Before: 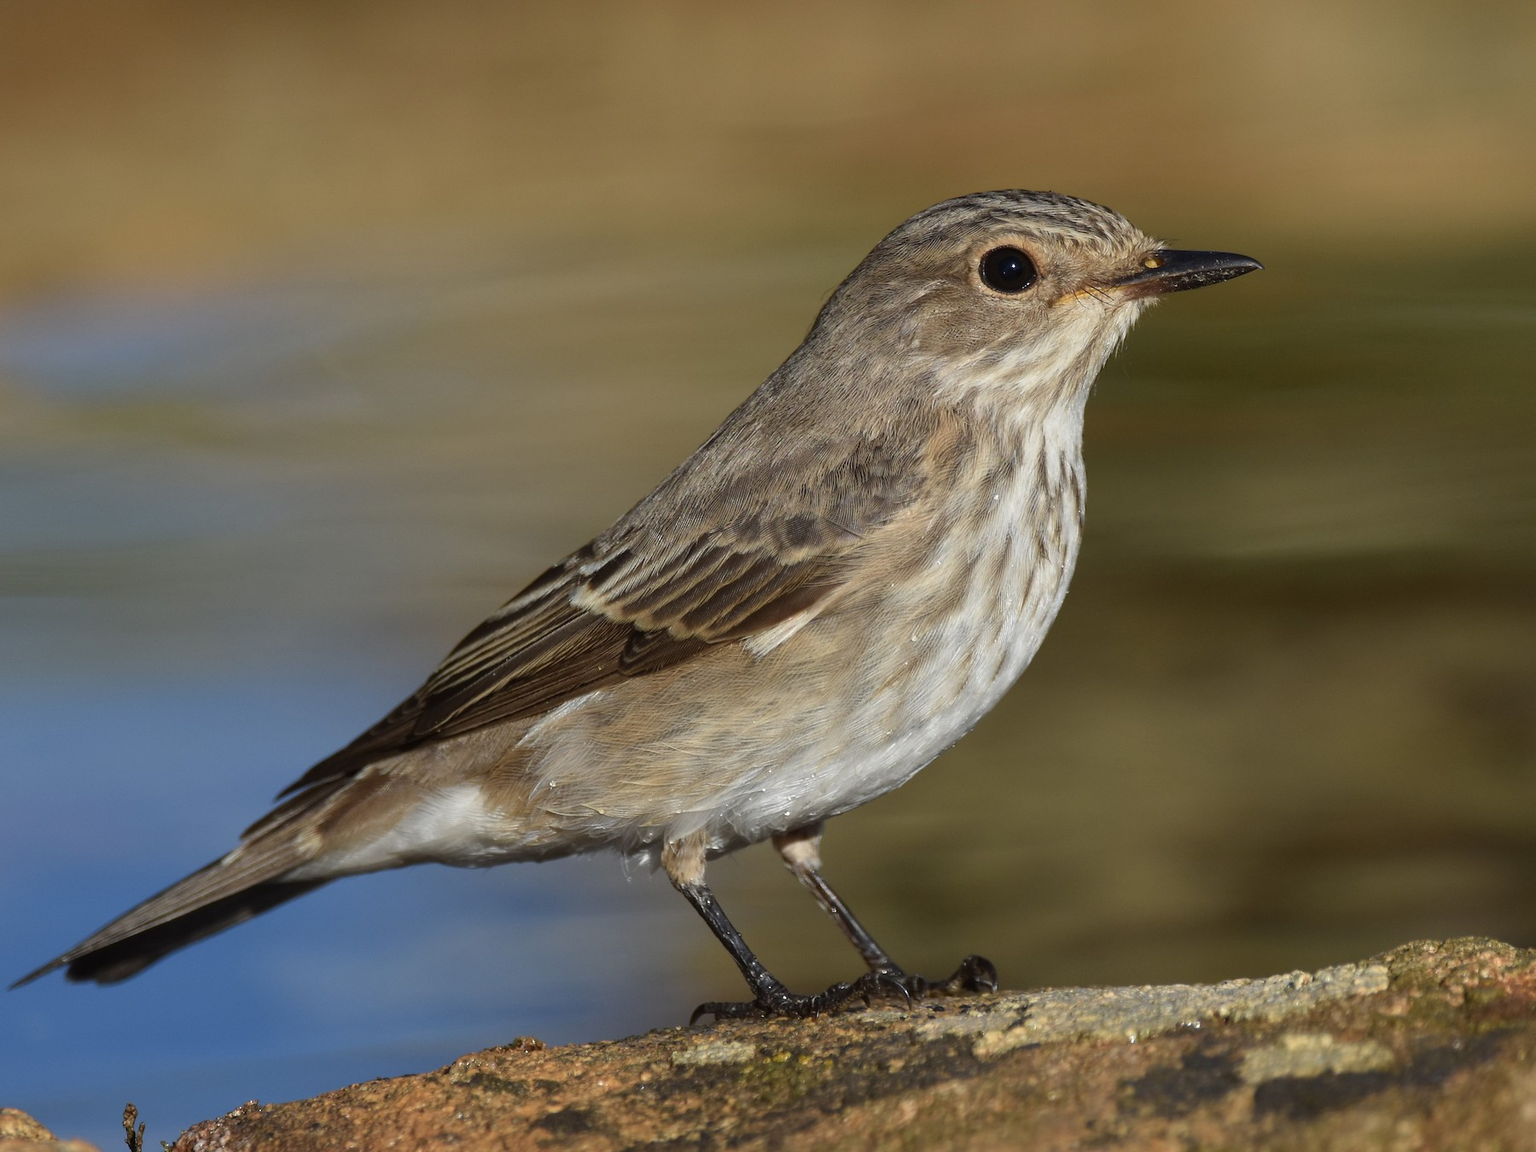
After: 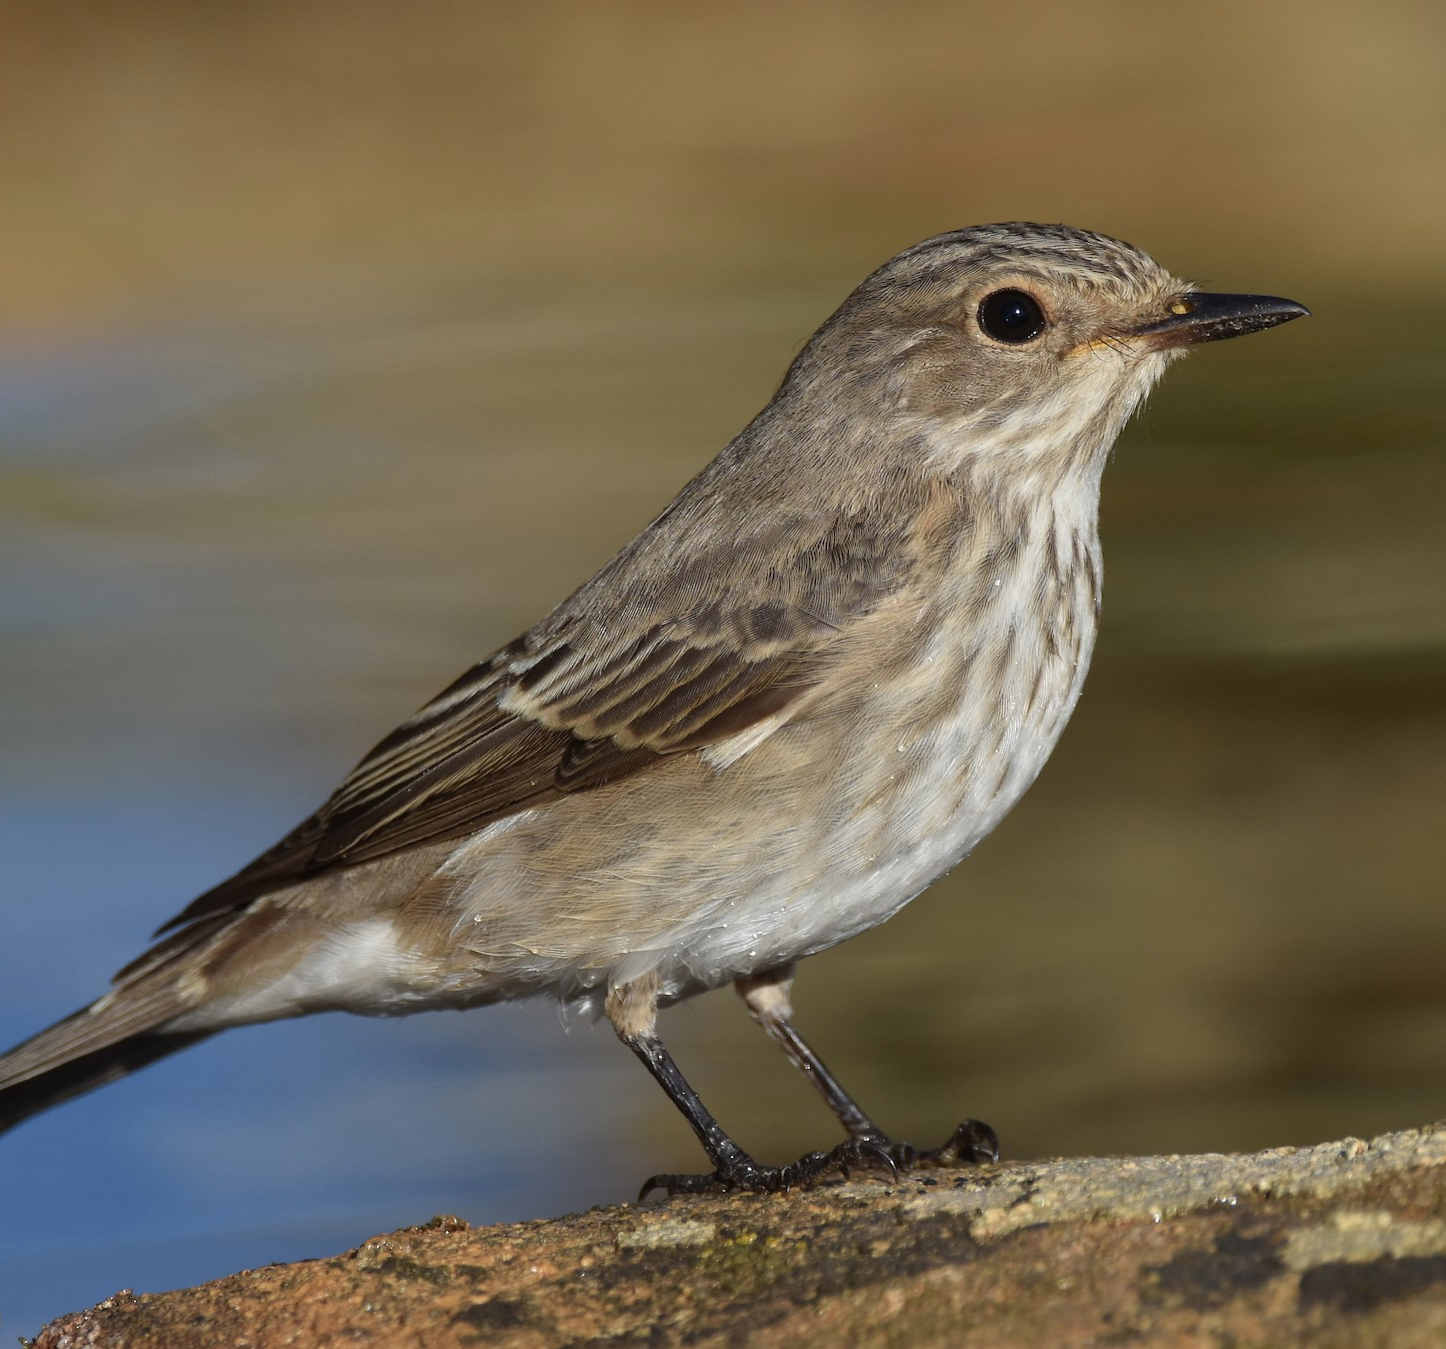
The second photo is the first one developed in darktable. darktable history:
crop and rotate: left 9.477%, right 10.152%
contrast brightness saturation: saturation -0.045
